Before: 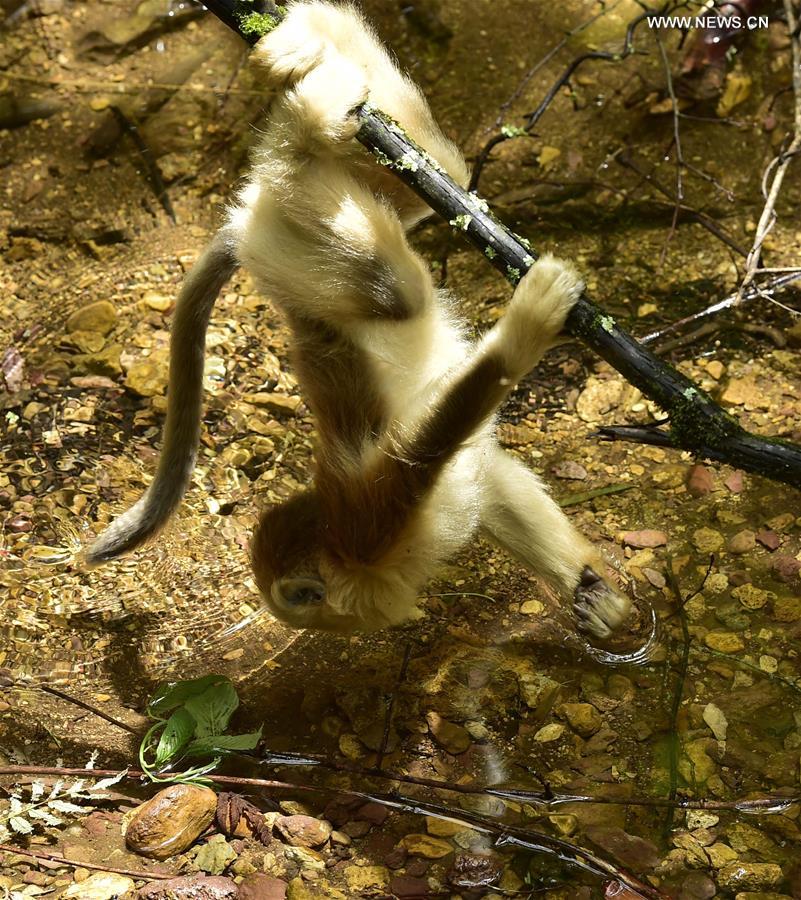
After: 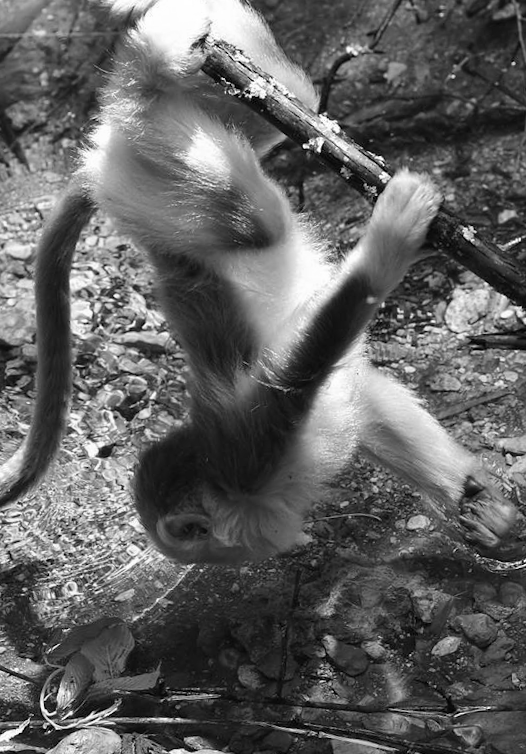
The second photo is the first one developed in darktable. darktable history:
crop: left 15.419%, right 17.914%
rotate and perspective: rotation -5°, crop left 0.05, crop right 0.952, crop top 0.11, crop bottom 0.89
velvia: on, module defaults
monochrome: on, module defaults
